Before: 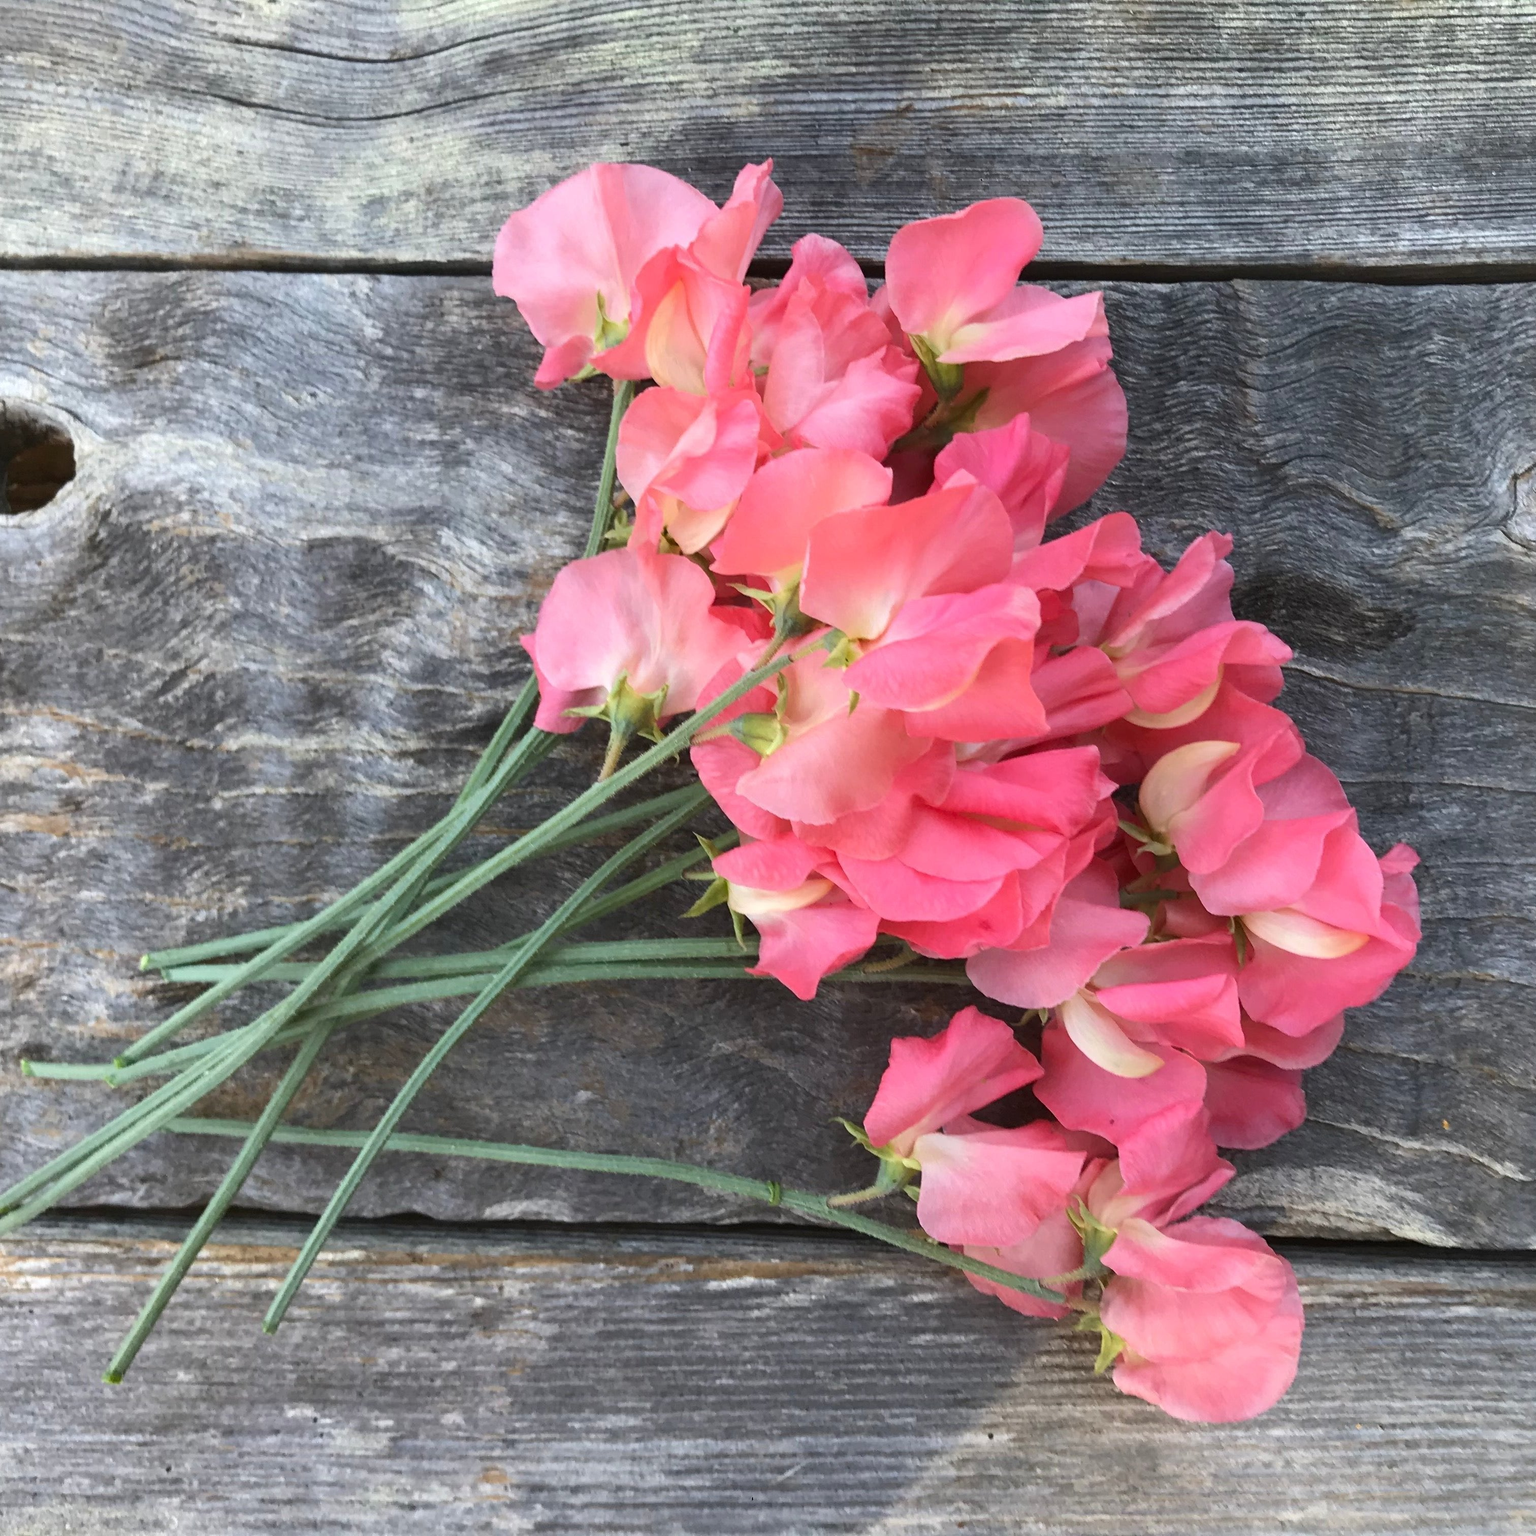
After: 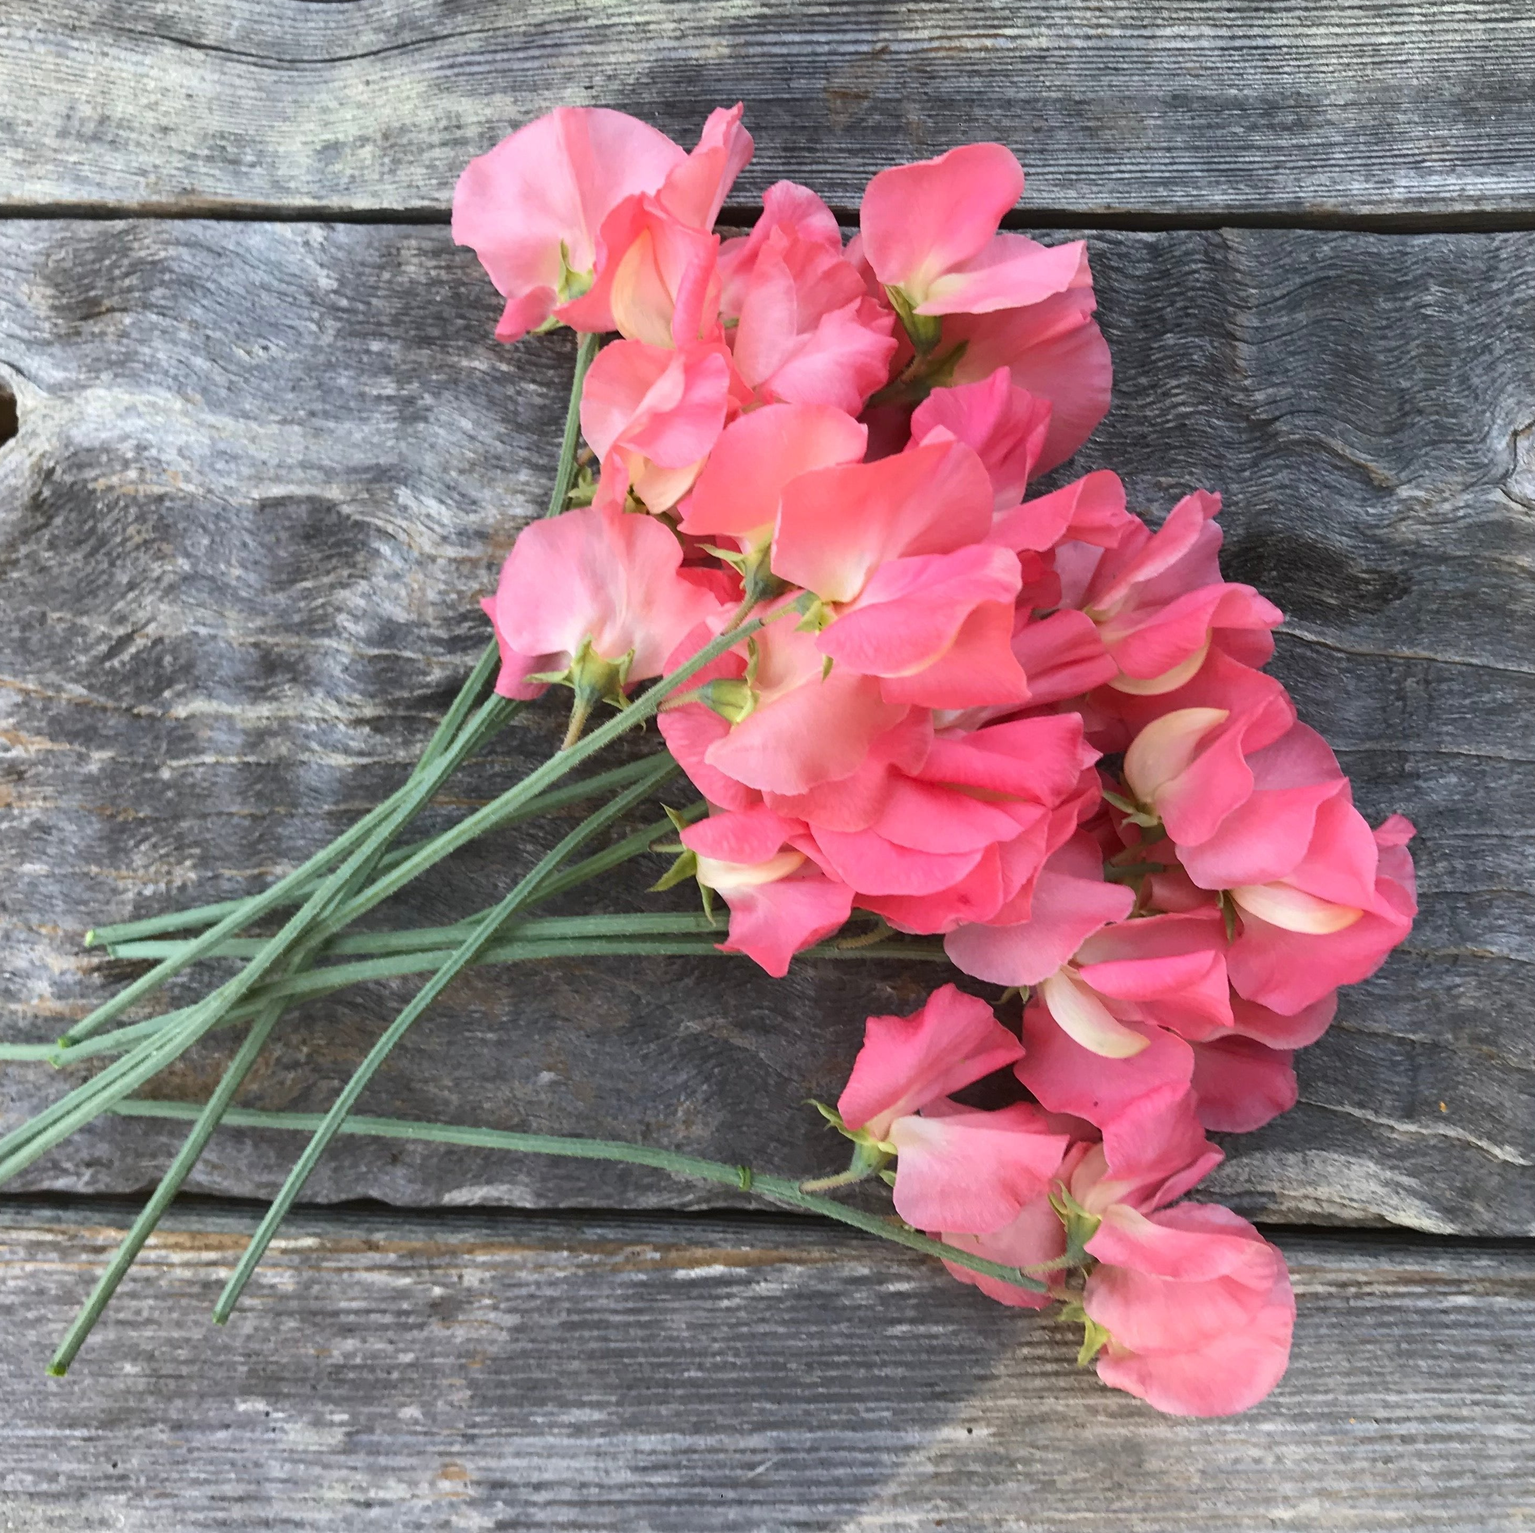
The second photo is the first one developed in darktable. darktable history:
crop and rotate: left 3.82%, top 3.986%
